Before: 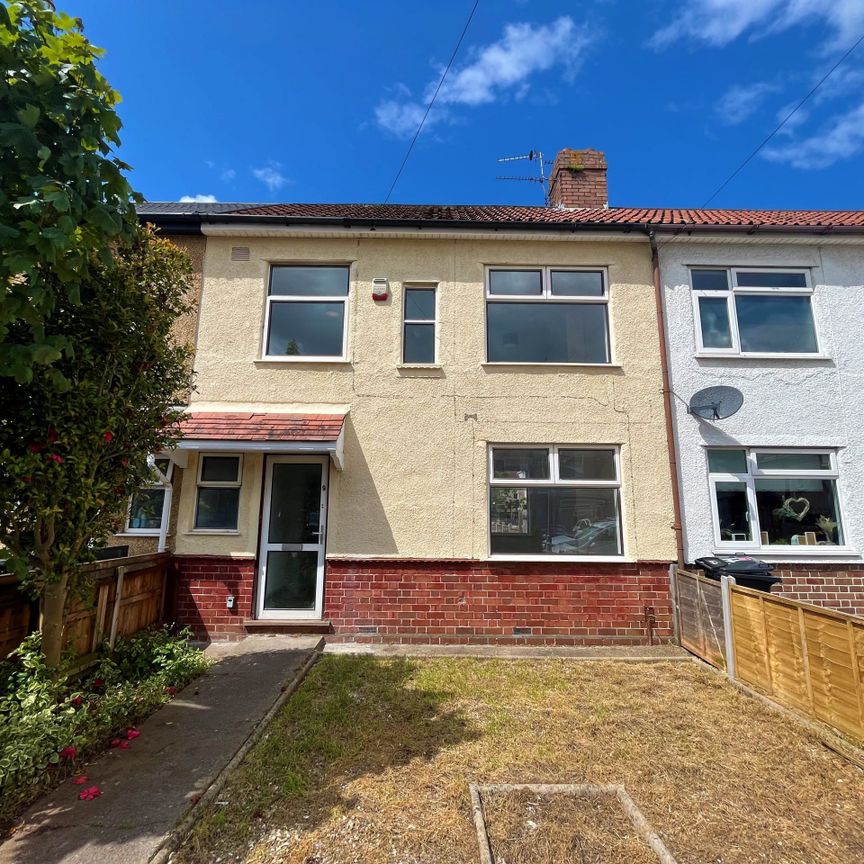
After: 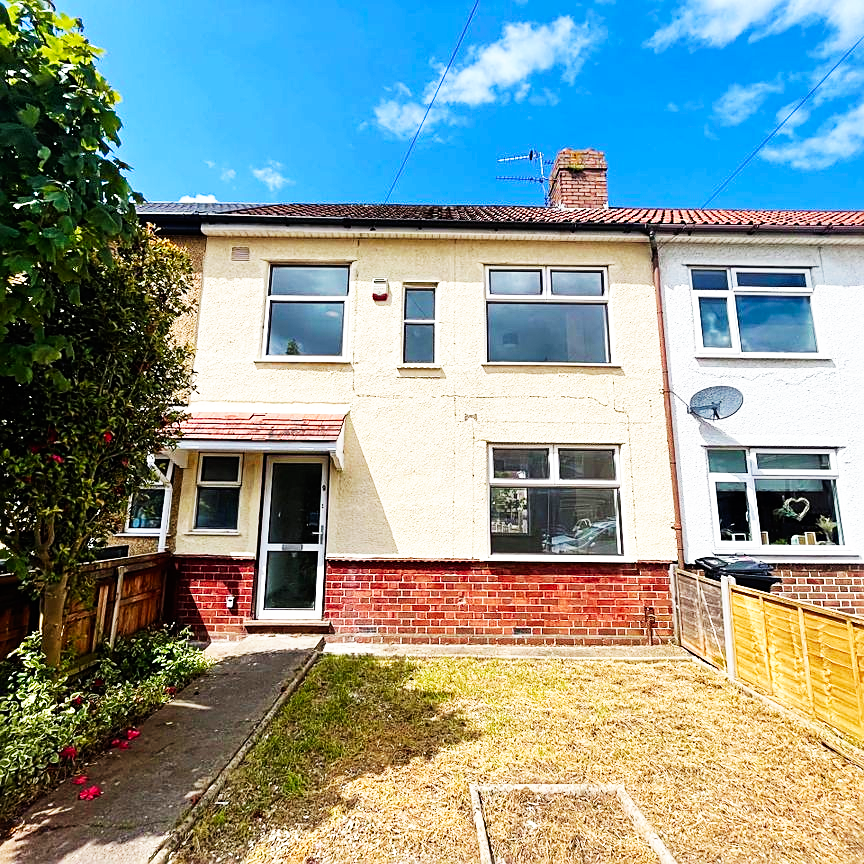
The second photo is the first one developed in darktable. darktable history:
base curve: curves: ch0 [(0, 0) (0.007, 0.004) (0.027, 0.03) (0.046, 0.07) (0.207, 0.54) (0.442, 0.872) (0.673, 0.972) (1, 1)], preserve colors none
sharpen: on, module defaults
